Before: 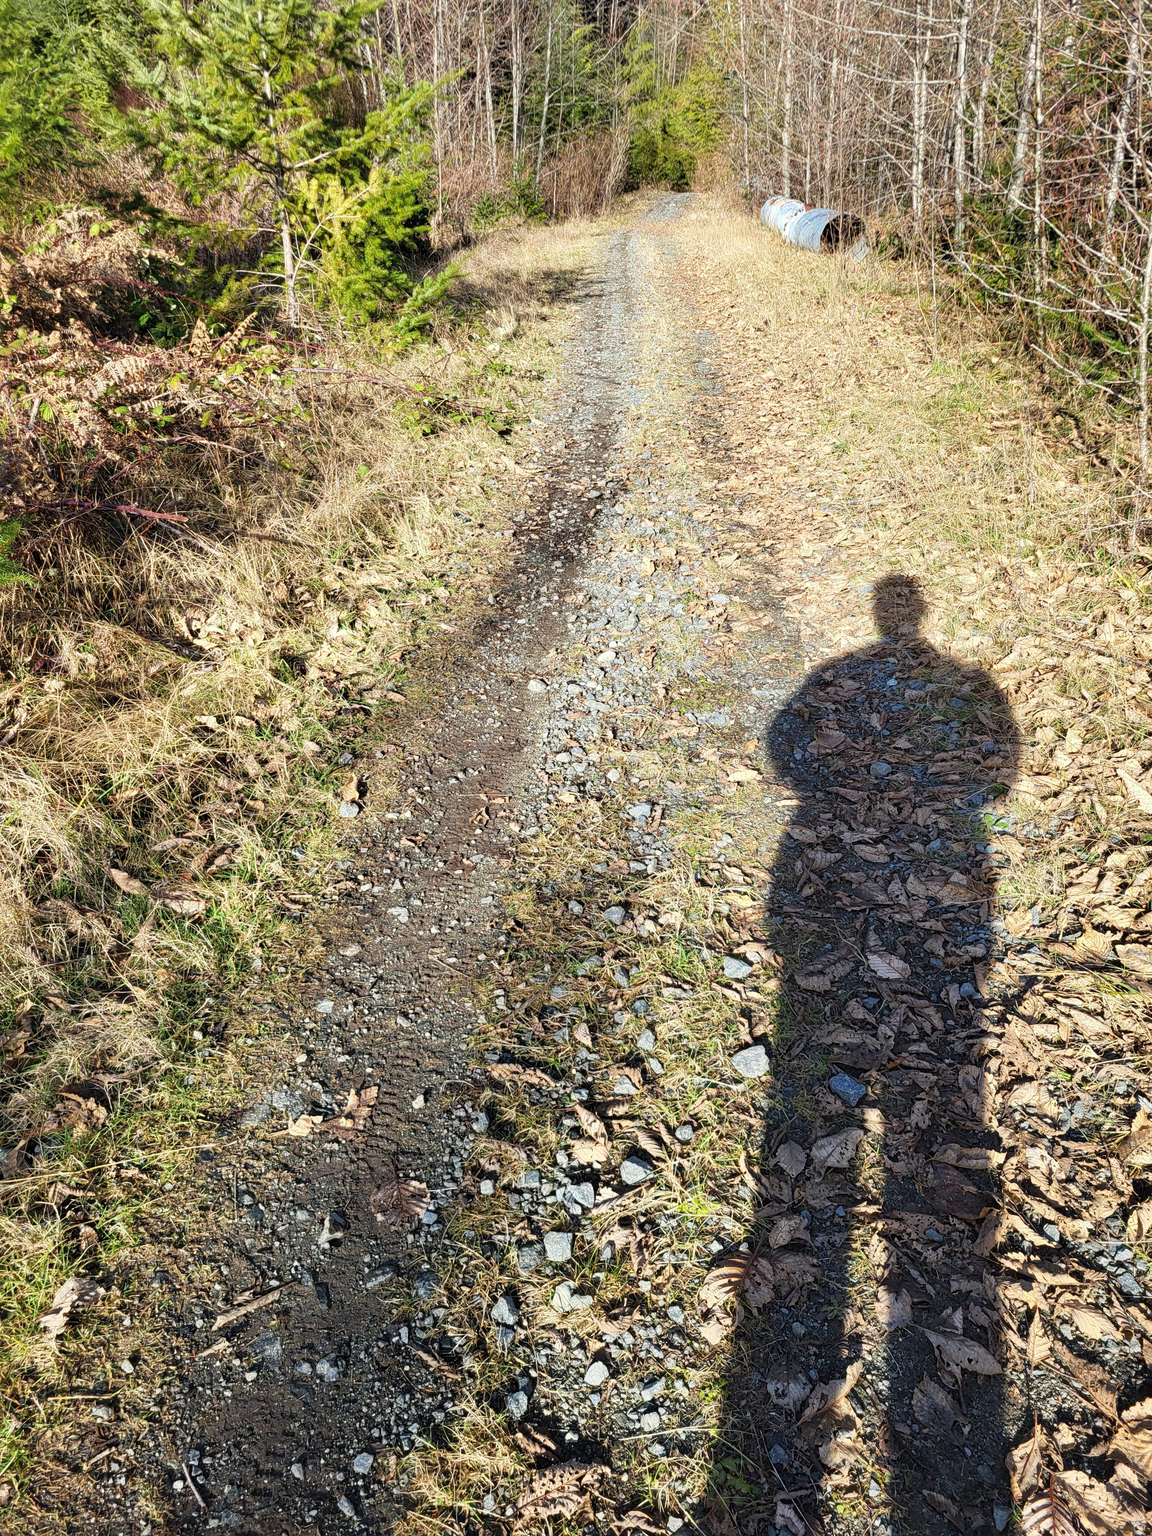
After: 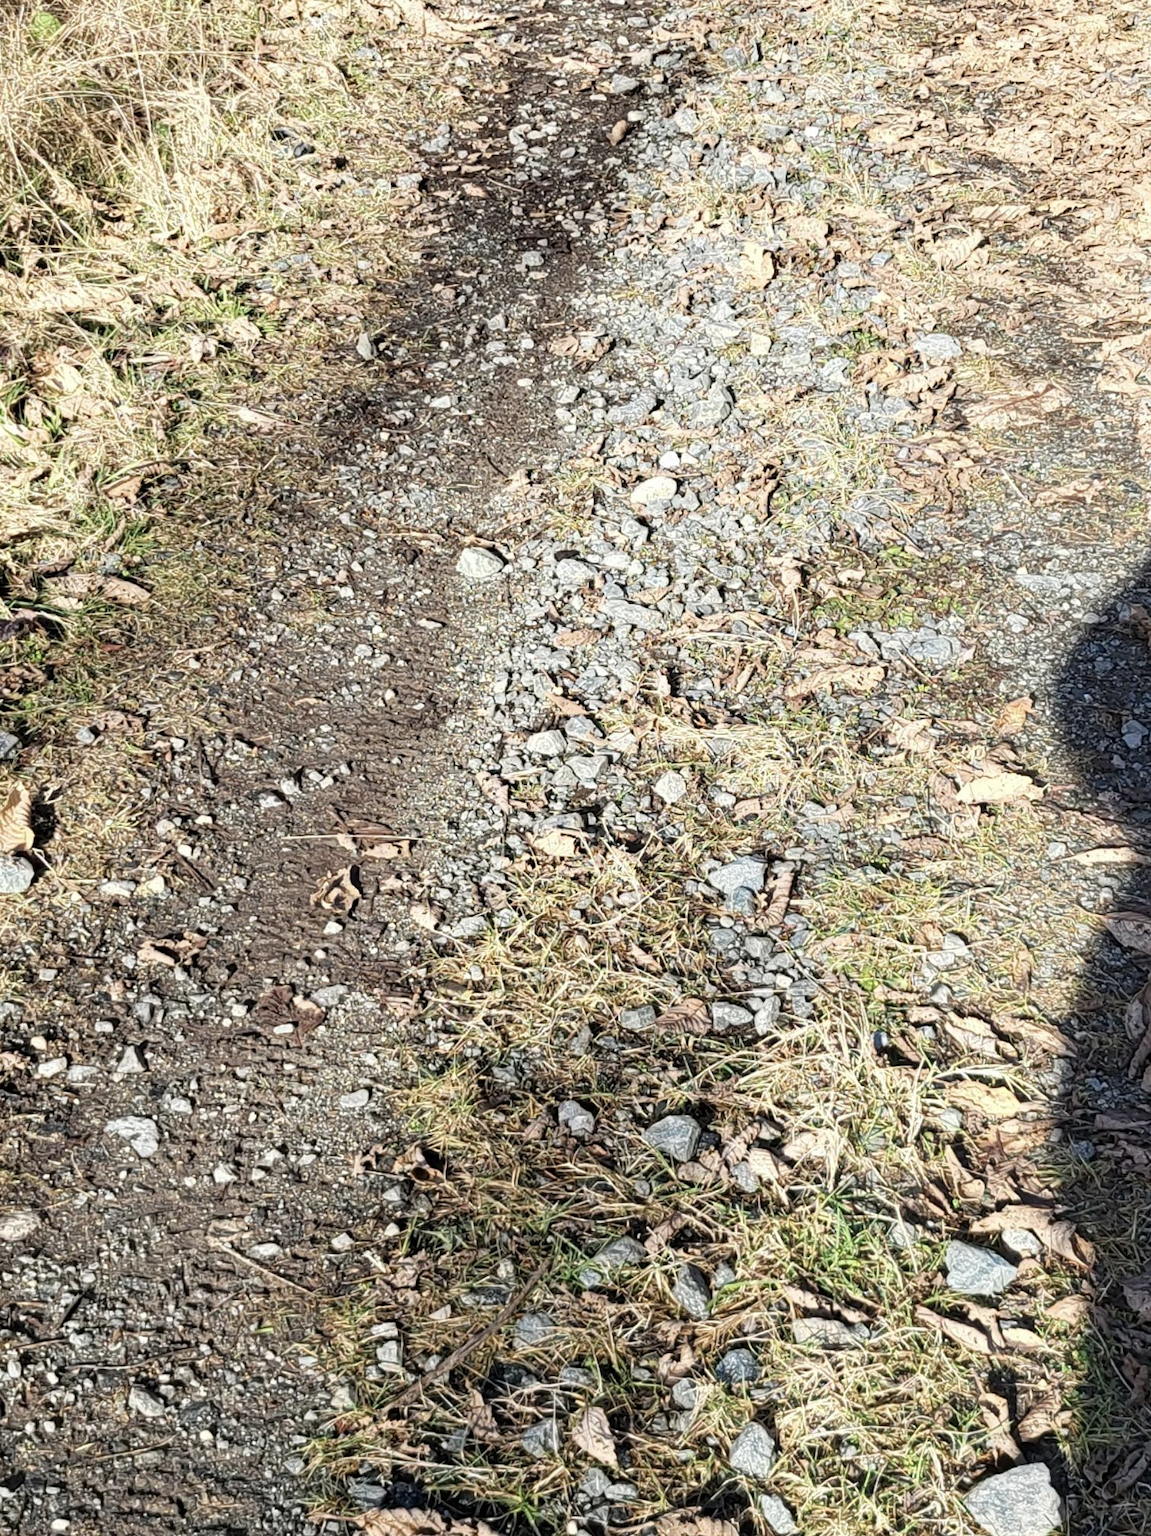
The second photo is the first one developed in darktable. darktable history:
crop: left 30%, top 30%, right 30%, bottom 30%
contrast brightness saturation: contrast 0.06, brightness -0.01, saturation -0.23
